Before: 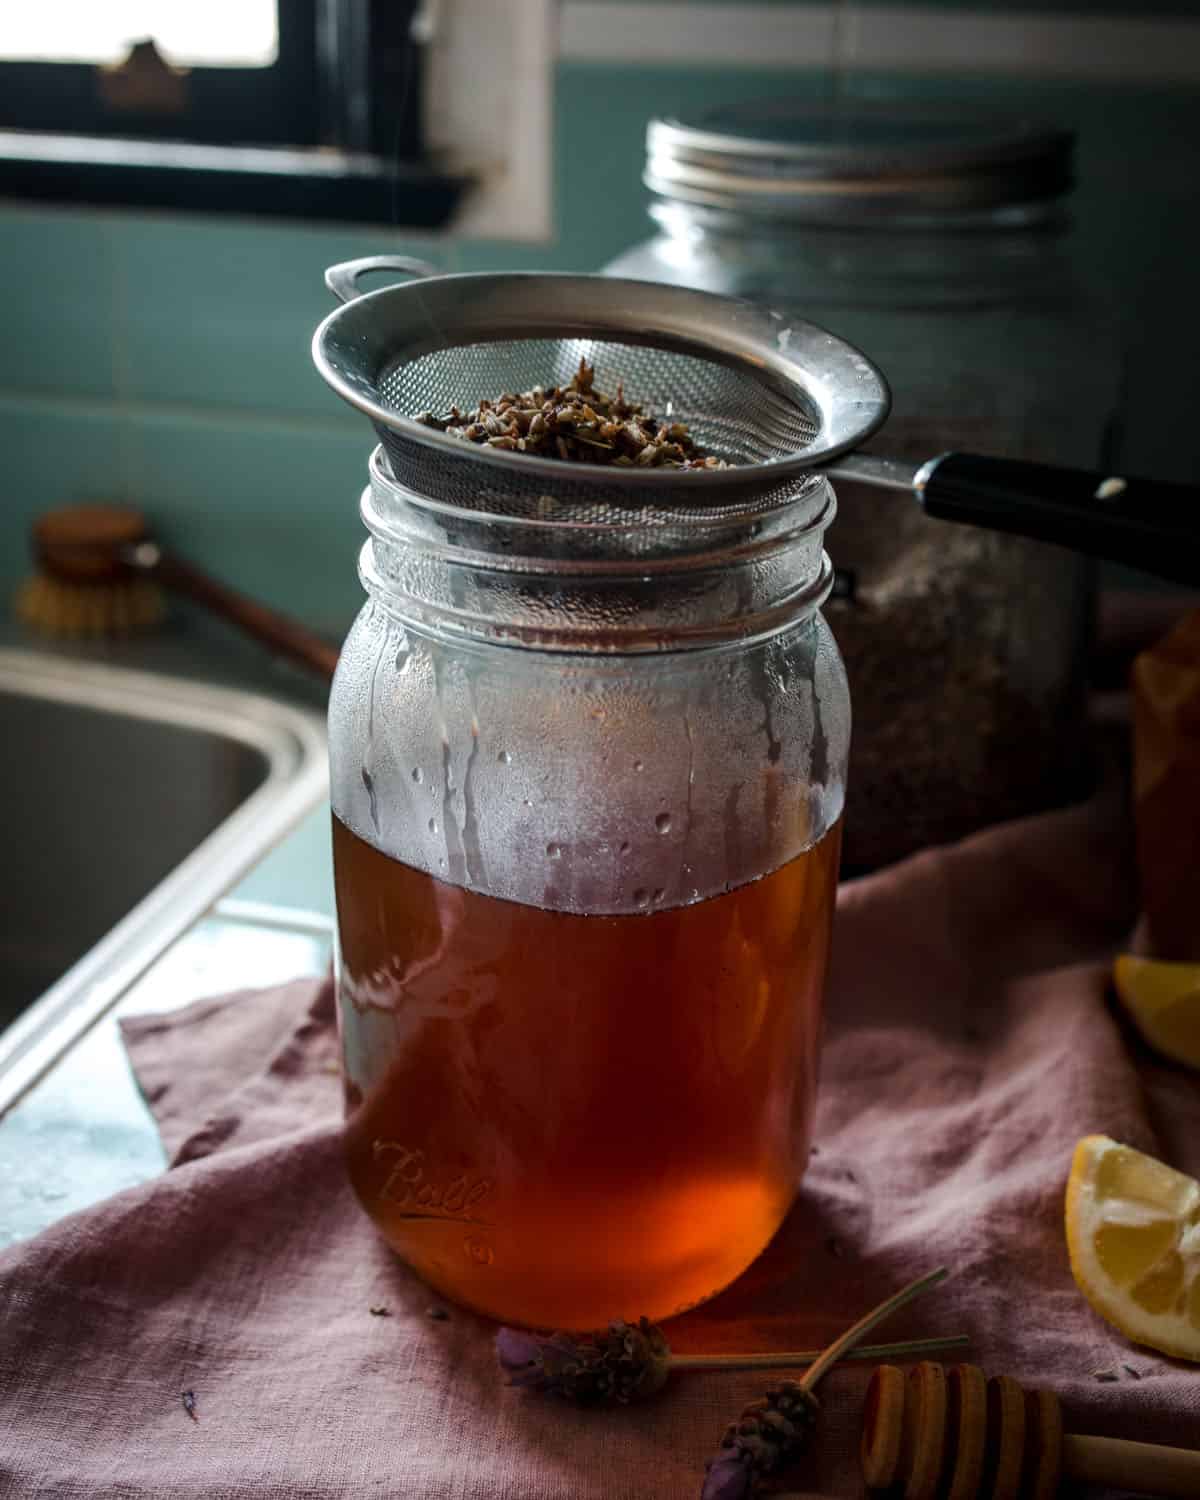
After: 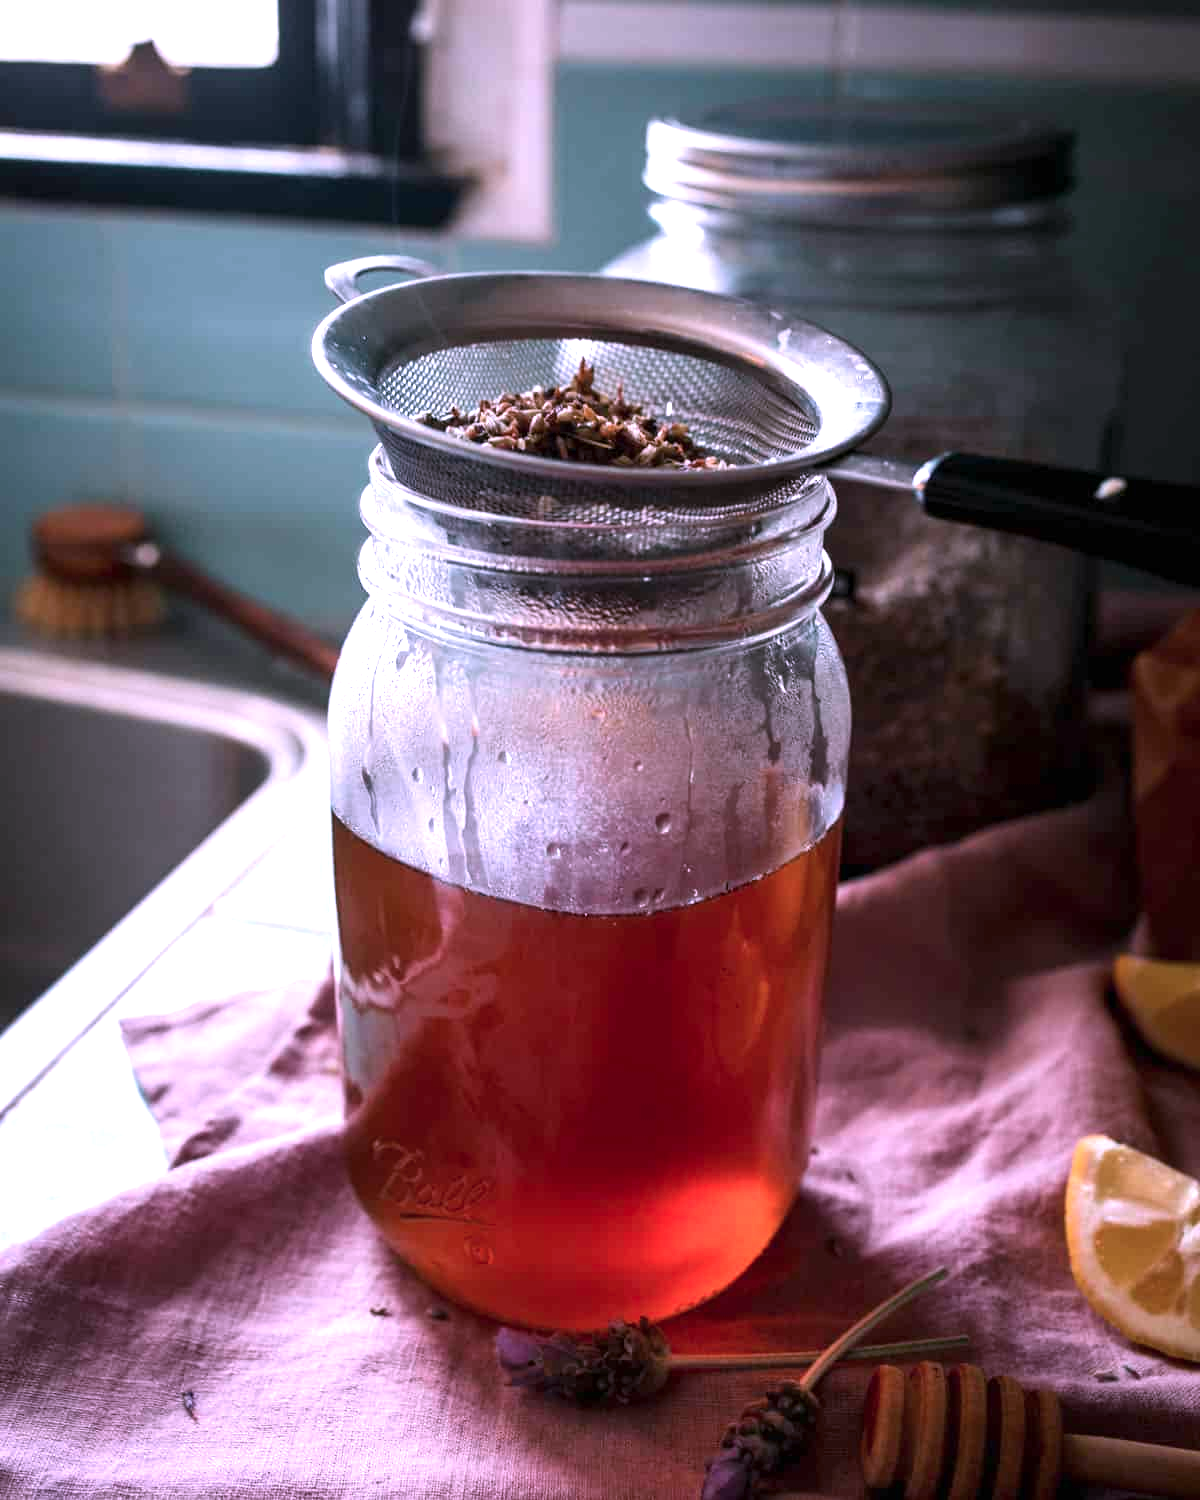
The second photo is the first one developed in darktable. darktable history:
exposure: exposure 1 EV, compensate highlight preservation false
color correction: highlights a* 15.06, highlights b* -24.7
